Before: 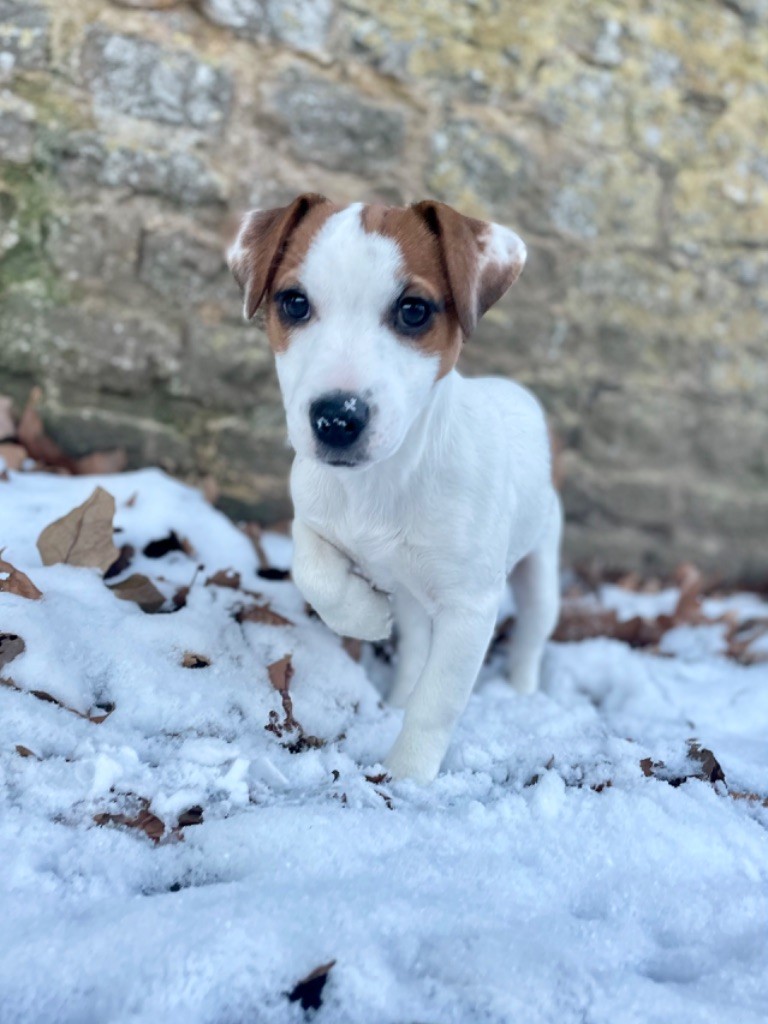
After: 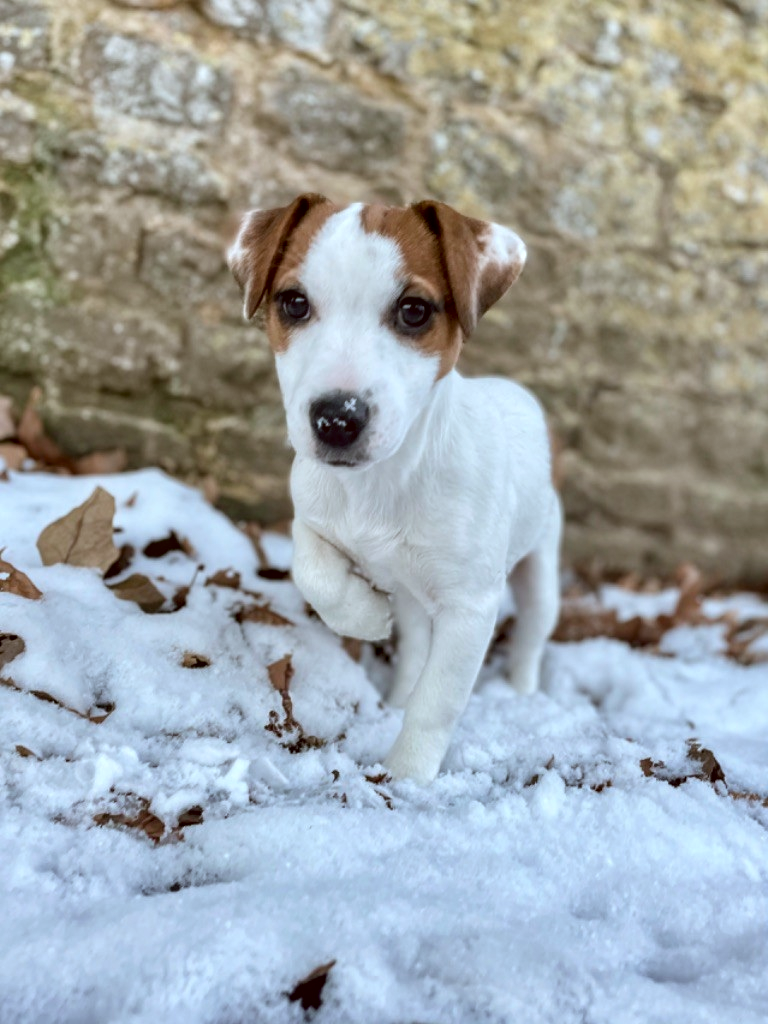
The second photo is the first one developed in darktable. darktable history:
local contrast: detail 130%
color correction: highlights a* -0.482, highlights b* 0.161, shadows a* 4.66, shadows b* 20.72
